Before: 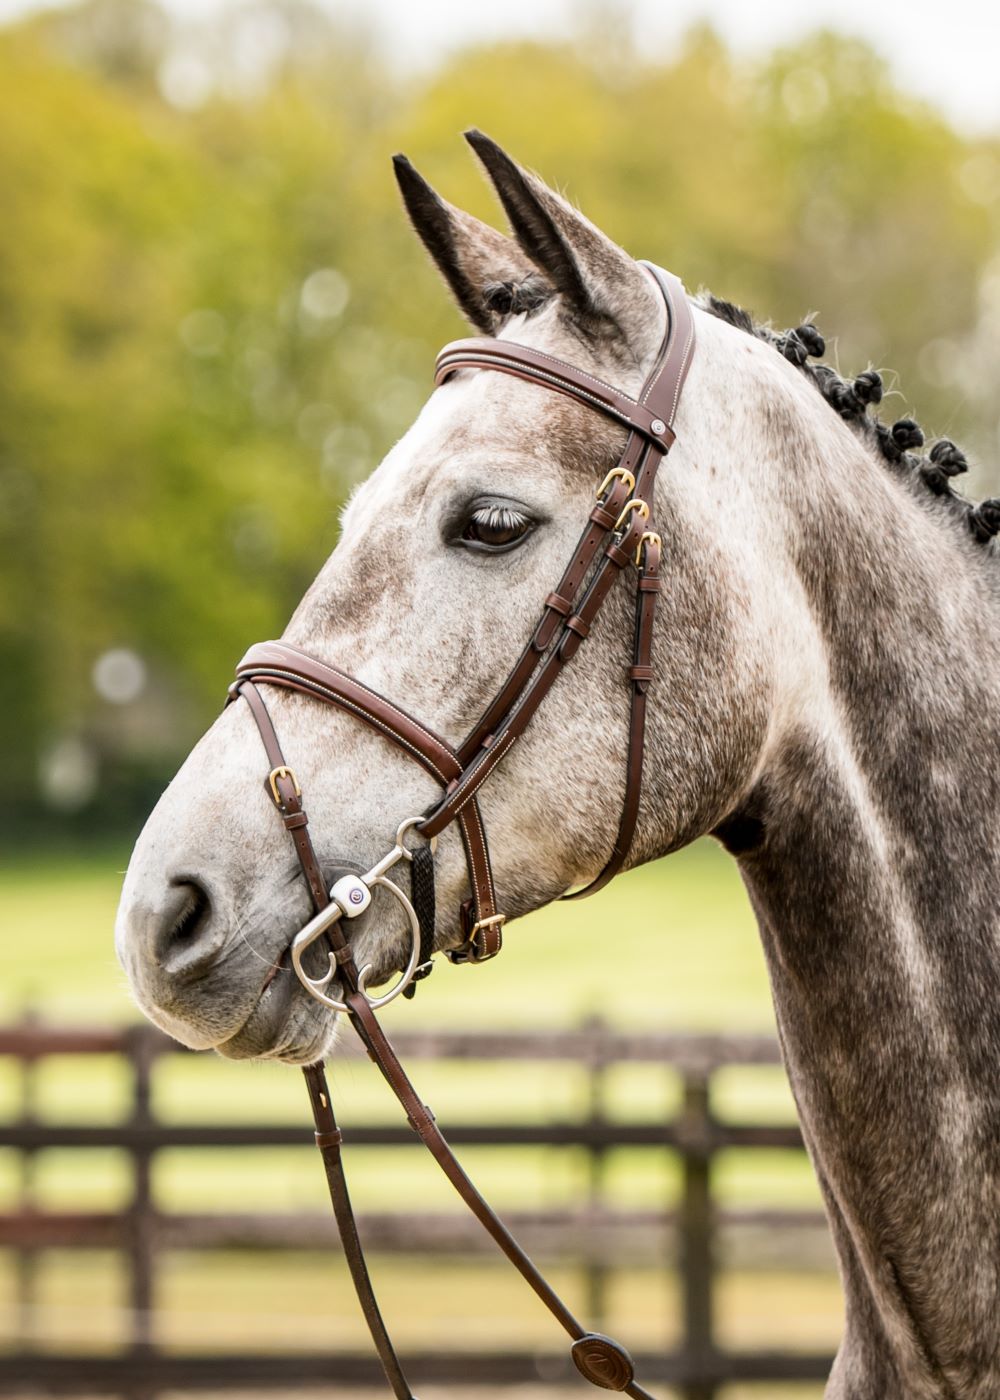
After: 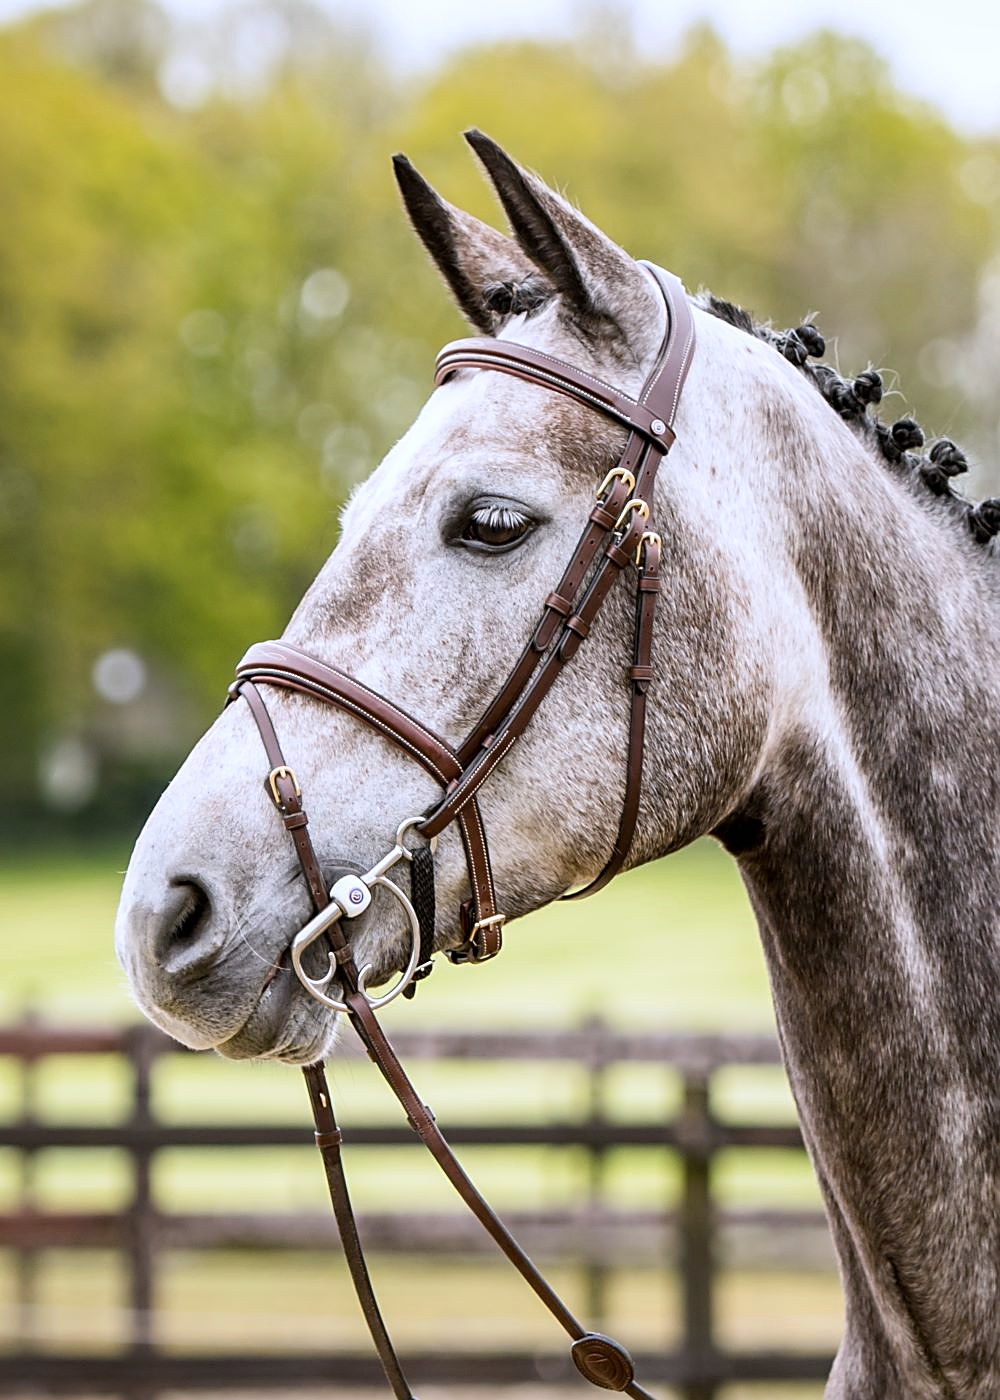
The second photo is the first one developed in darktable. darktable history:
white balance: red 0.967, blue 1.119, emerald 0.756
sharpen: on, module defaults
